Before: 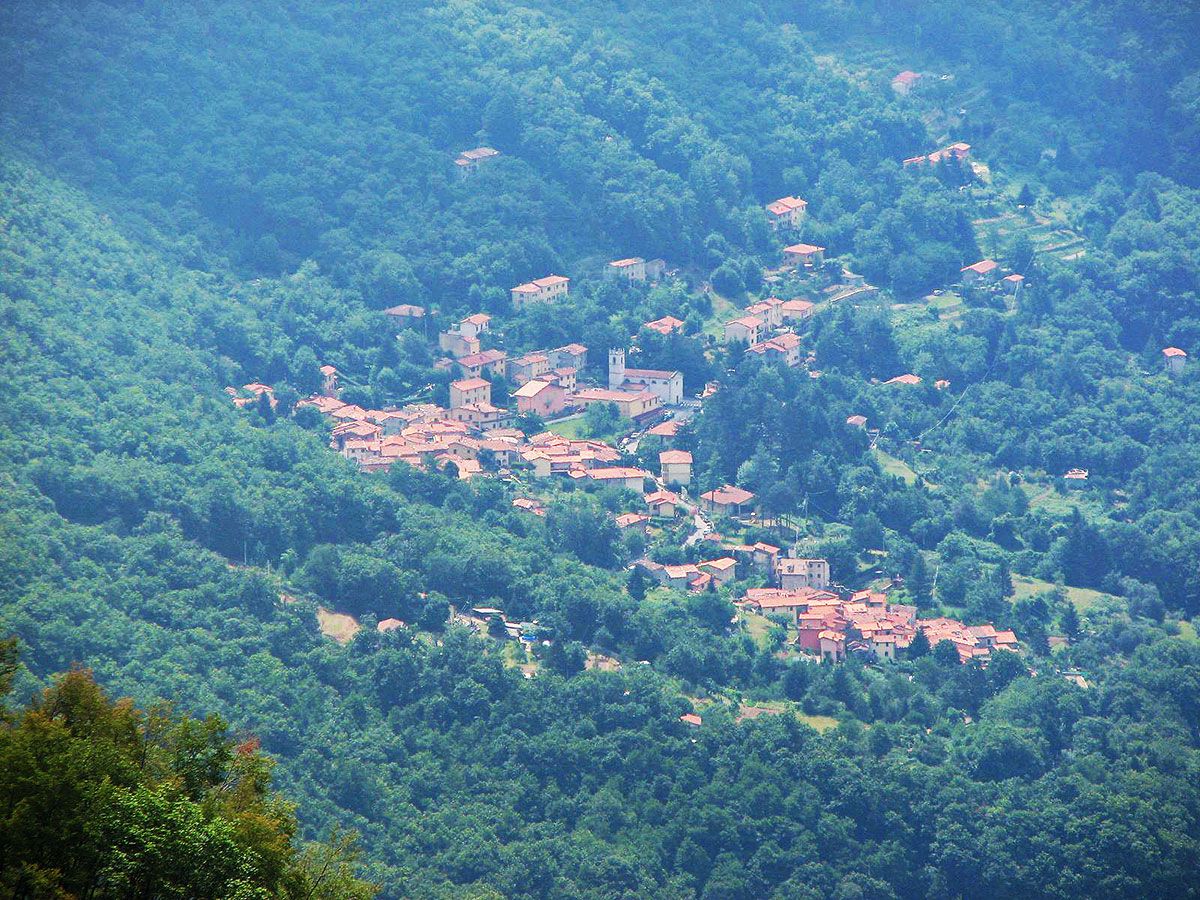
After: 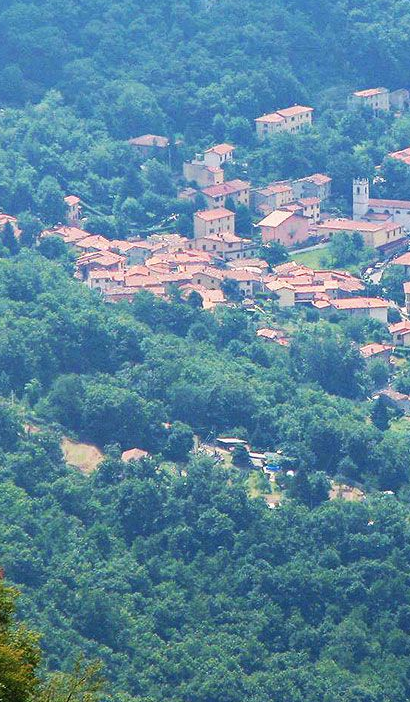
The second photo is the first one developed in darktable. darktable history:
crop and rotate: left 21.37%, top 18.915%, right 44.454%, bottom 2.982%
